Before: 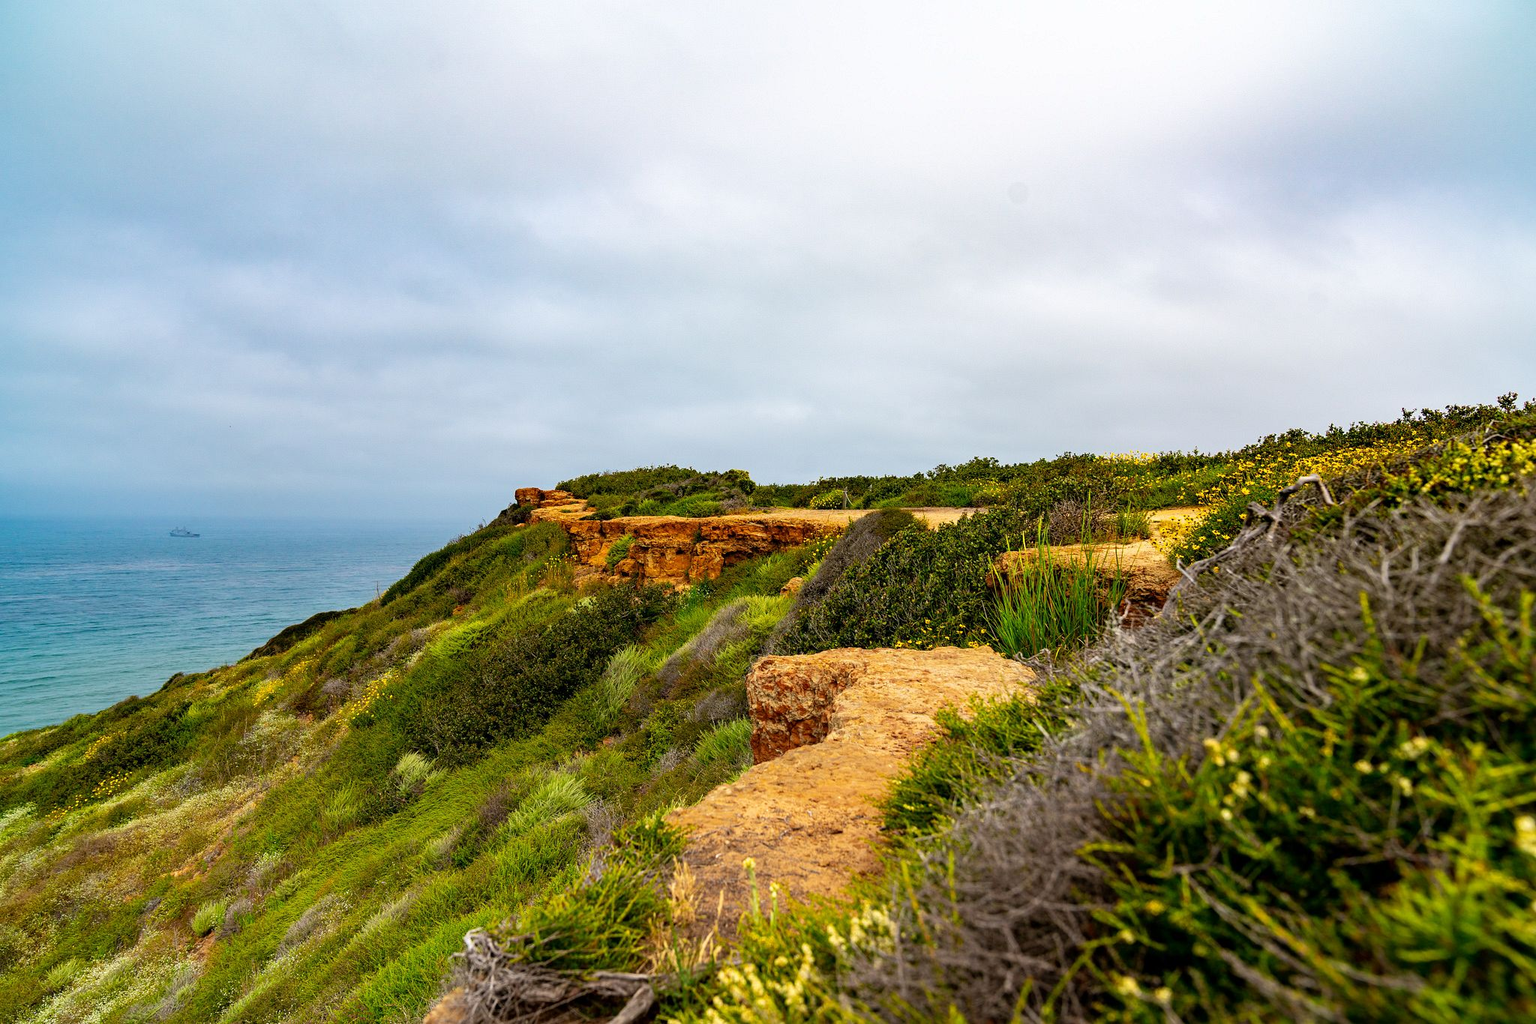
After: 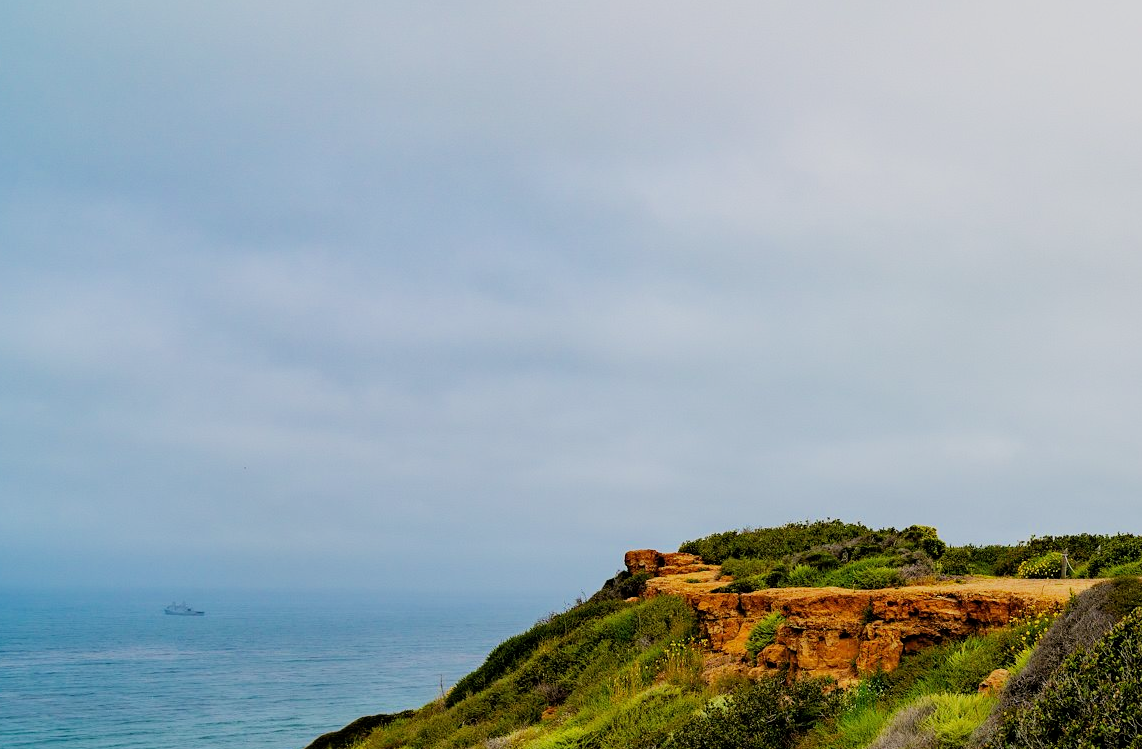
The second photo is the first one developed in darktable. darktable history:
filmic rgb: black relative exposure -7.65 EV, white relative exposure 4.56 EV, hardness 3.61, color science v6 (2022)
crop and rotate: left 3.035%, top 7.451%, right 41.156%, bottom 37.694%
